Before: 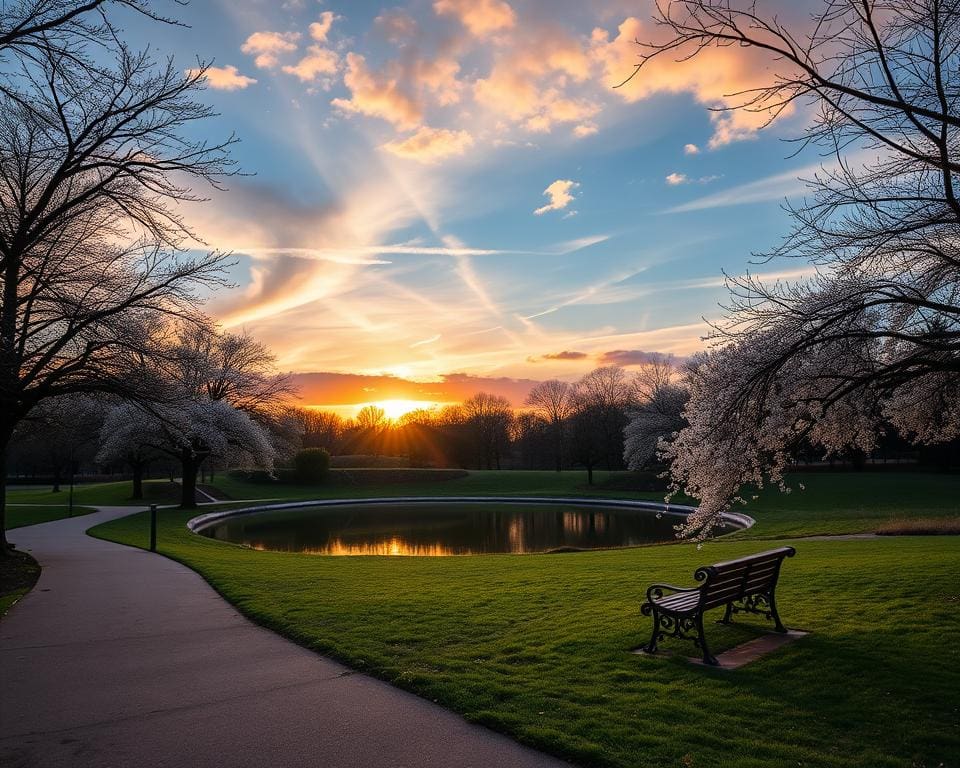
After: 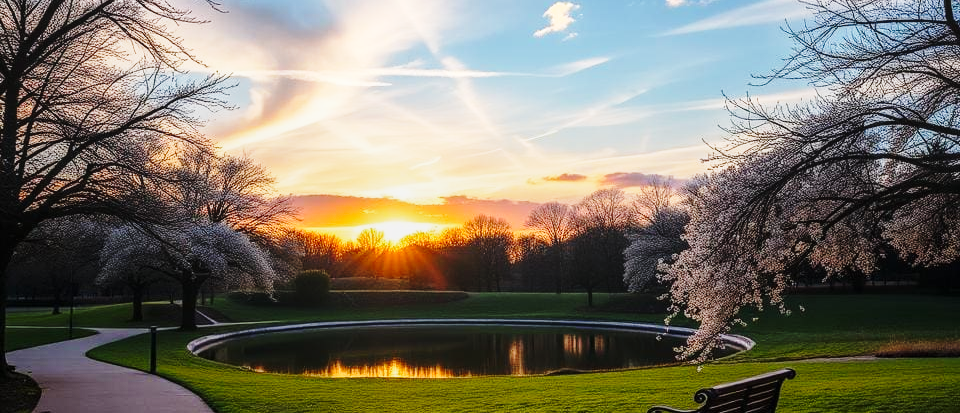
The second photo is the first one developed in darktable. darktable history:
local contrast: detail 109%
crop and rotate: top 23.265%, bottom 22.84%
base curve: curves: ch0 [(0, 0) (0.028, 0.03) (0.121, 0.232) (0.46, 0.748) (0.859, 0.968) (1, 1)], preserve colors none
